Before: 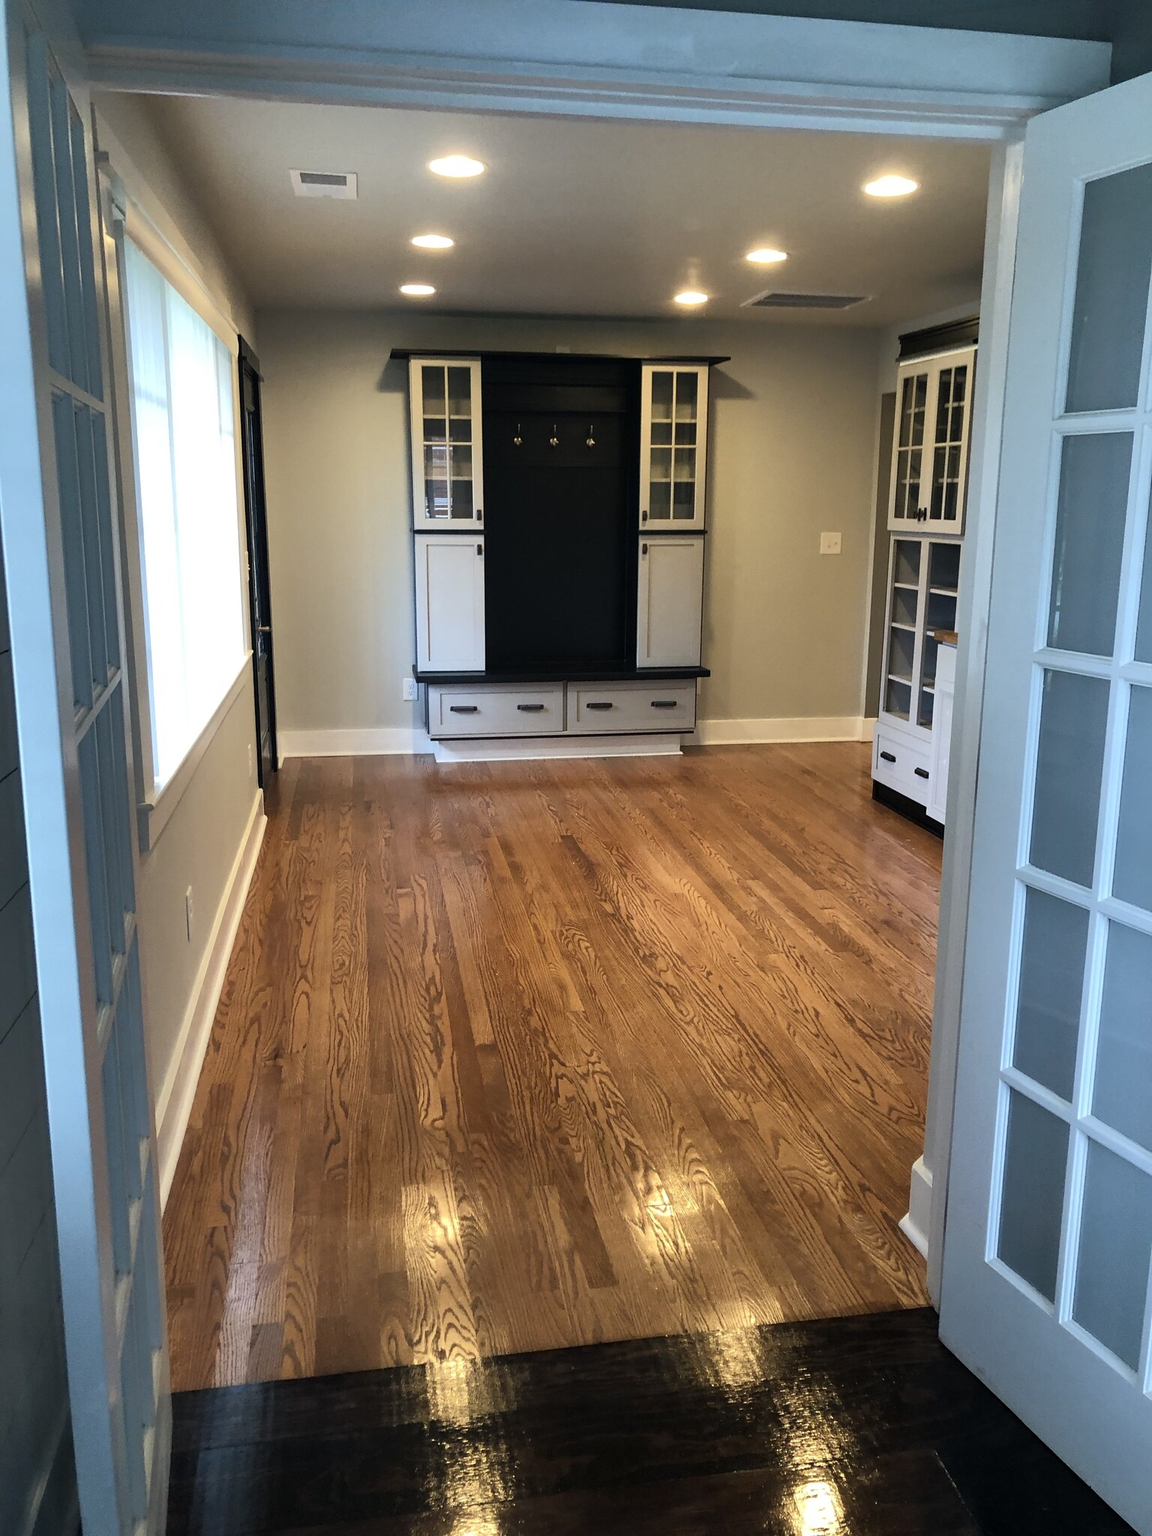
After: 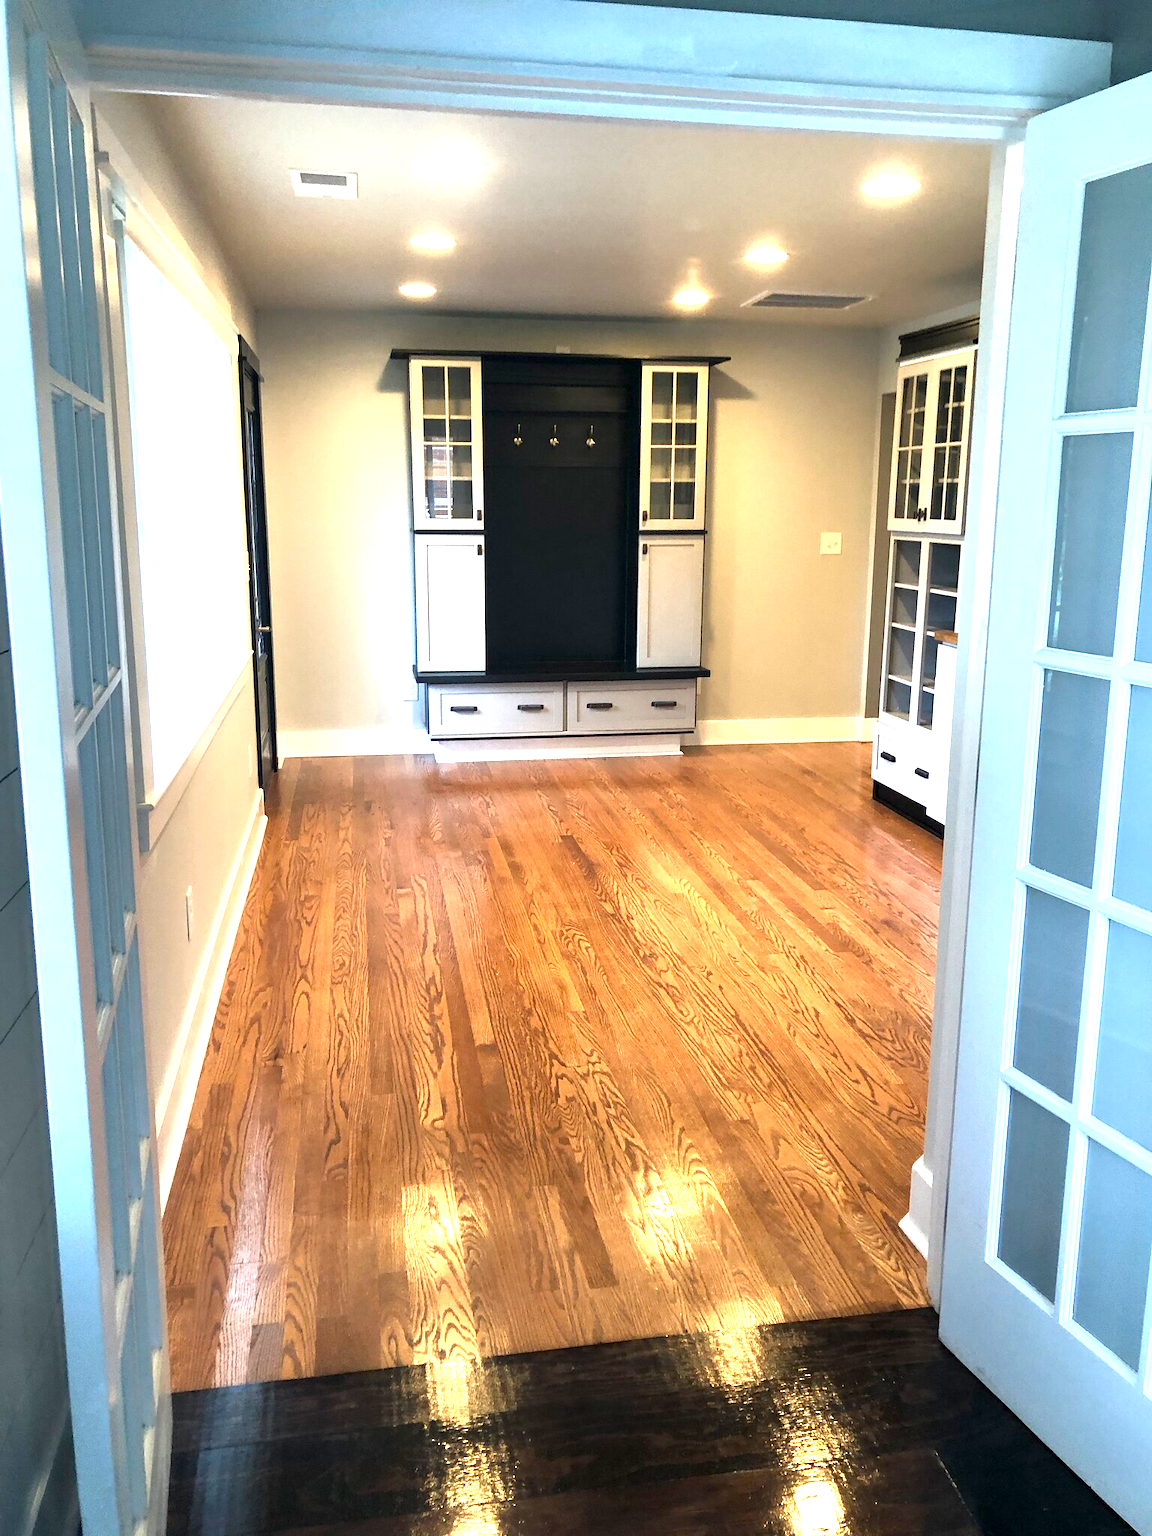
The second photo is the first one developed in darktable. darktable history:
exposure: black level correction 0.001, exposure 1.398 EV, compensate highlight preservation false
